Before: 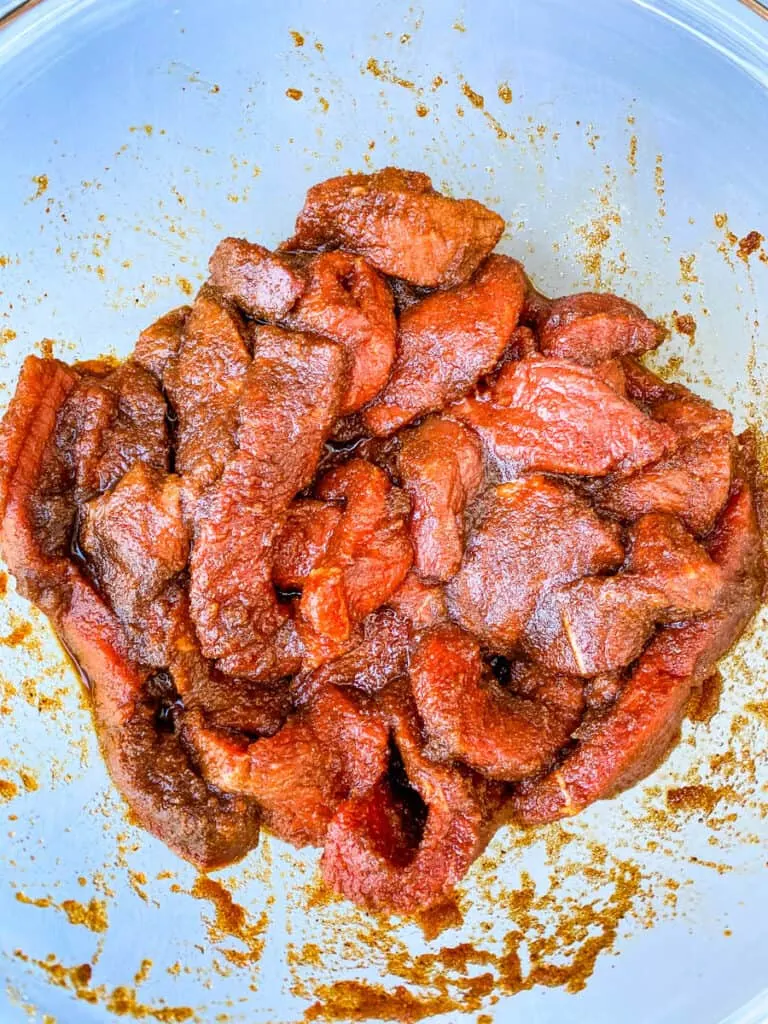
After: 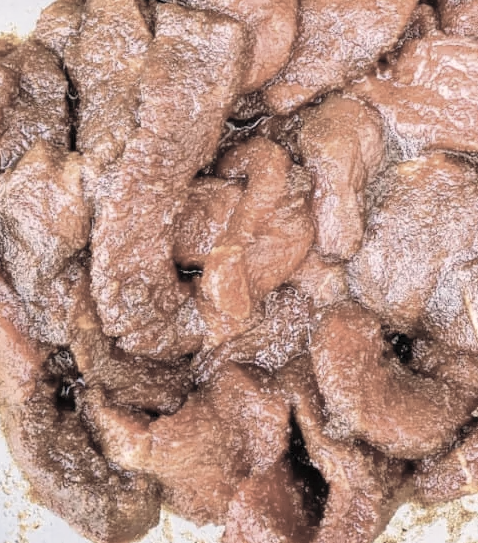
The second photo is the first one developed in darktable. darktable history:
contrast brightness saturation: brightness 0.186, saturation -0.497
color correction: highlights a* 5.49, highlights b* 5.26, saturation 0.653
crop: left 12.936%, top 31.463%, right 24.777%, bottom 15.494%
